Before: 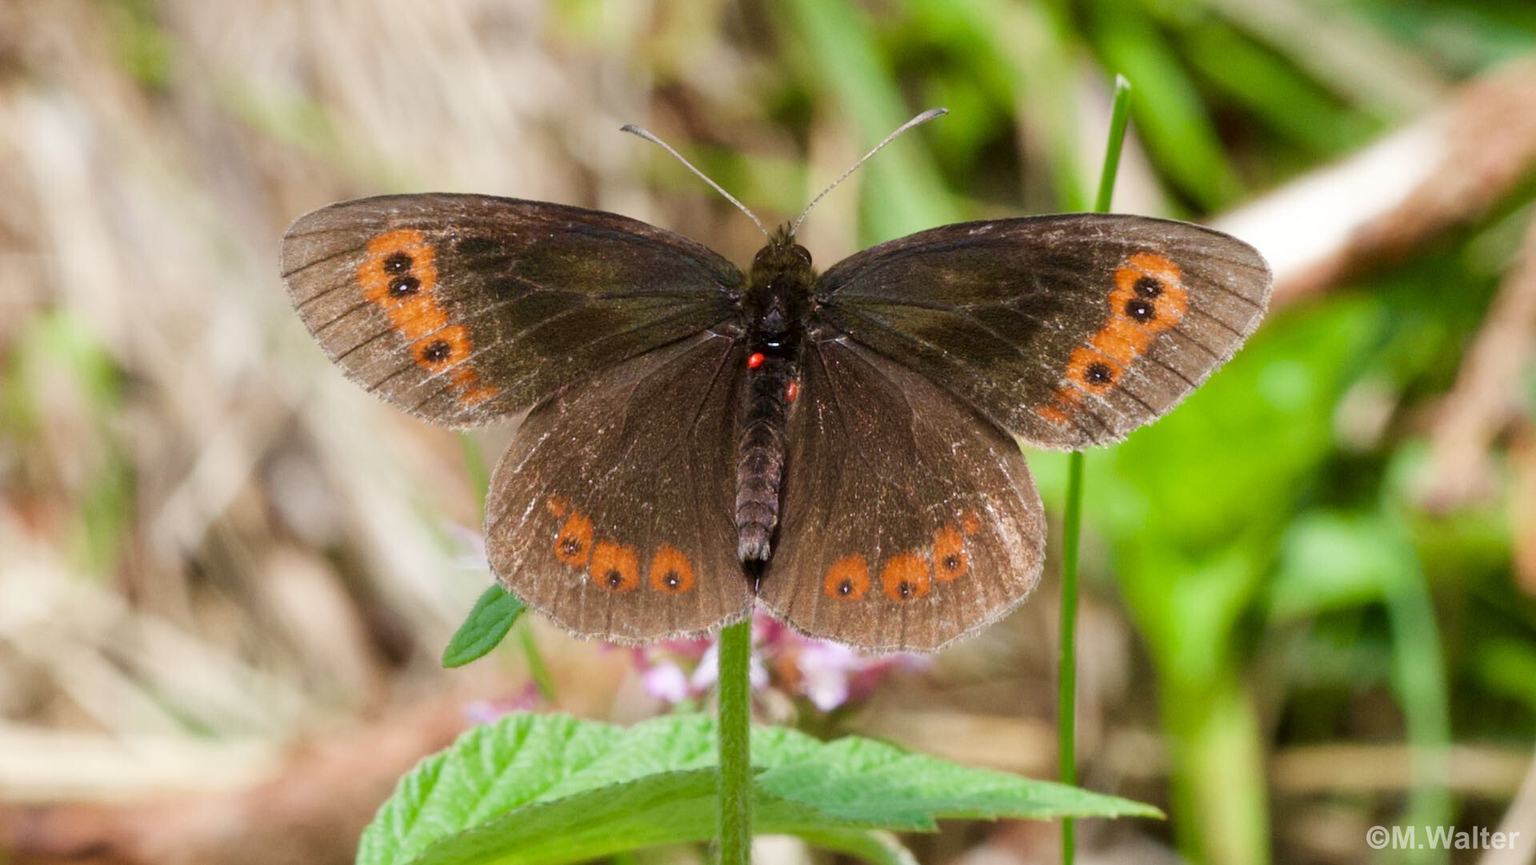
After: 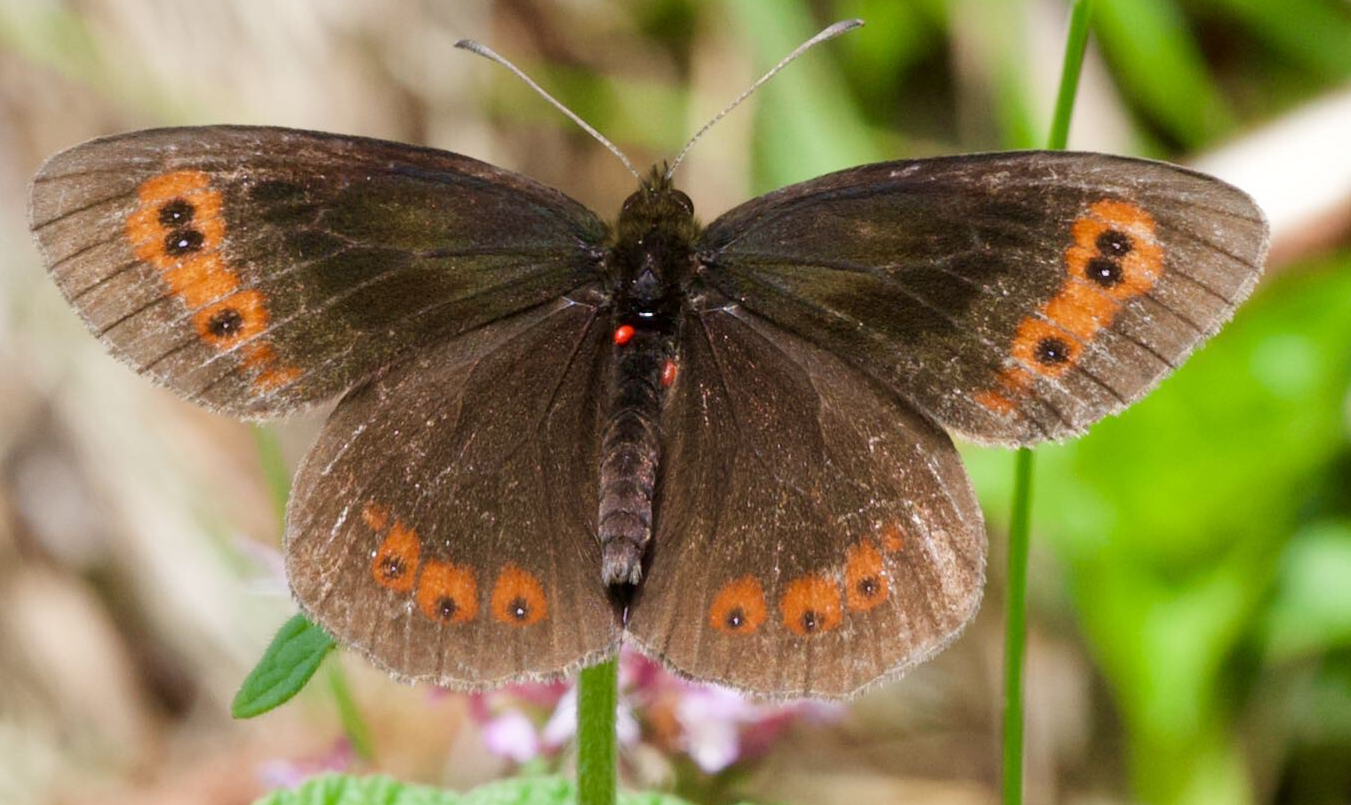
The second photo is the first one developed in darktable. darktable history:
crop and rotate: left 16.726%, top 10.793%, right 12.885%, bottom 14.7%
